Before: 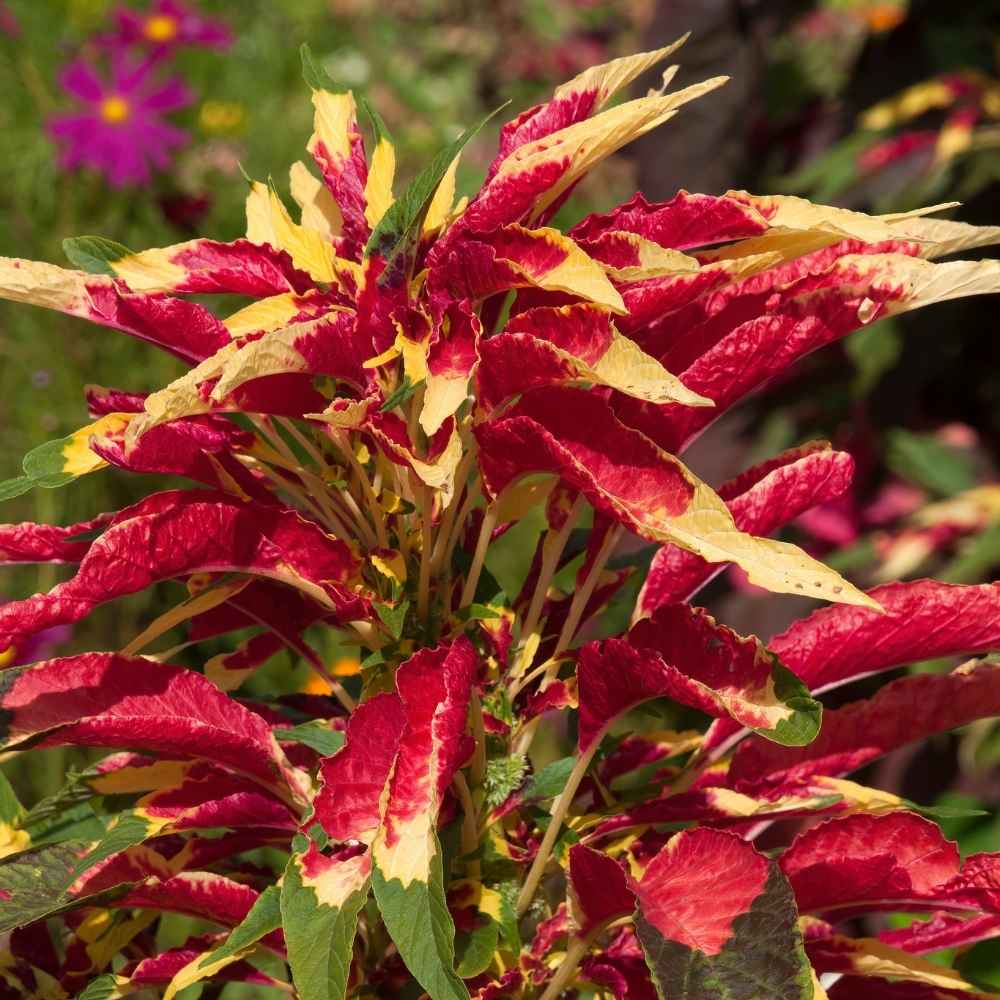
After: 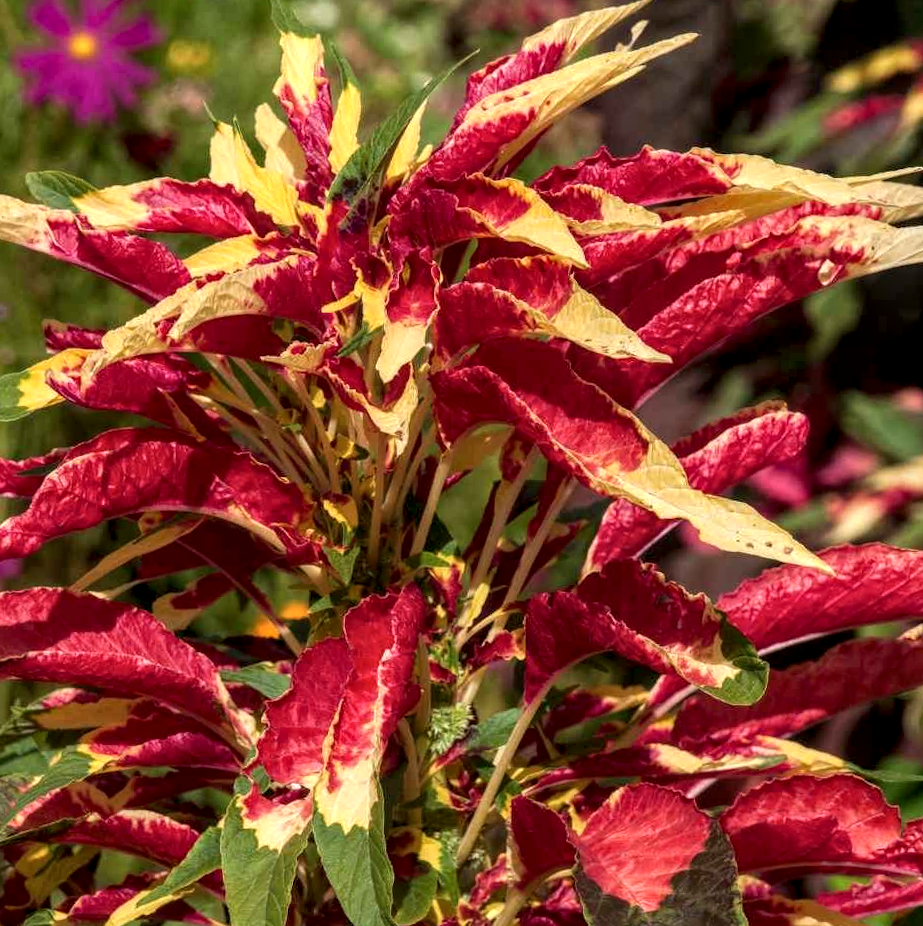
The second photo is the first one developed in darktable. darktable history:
local contrast: highlights 27%, detail 150%
crop and rotate: angle -1.99°, left 3.101%, top 3.584%, right 1.367%, bottom 0.588%
